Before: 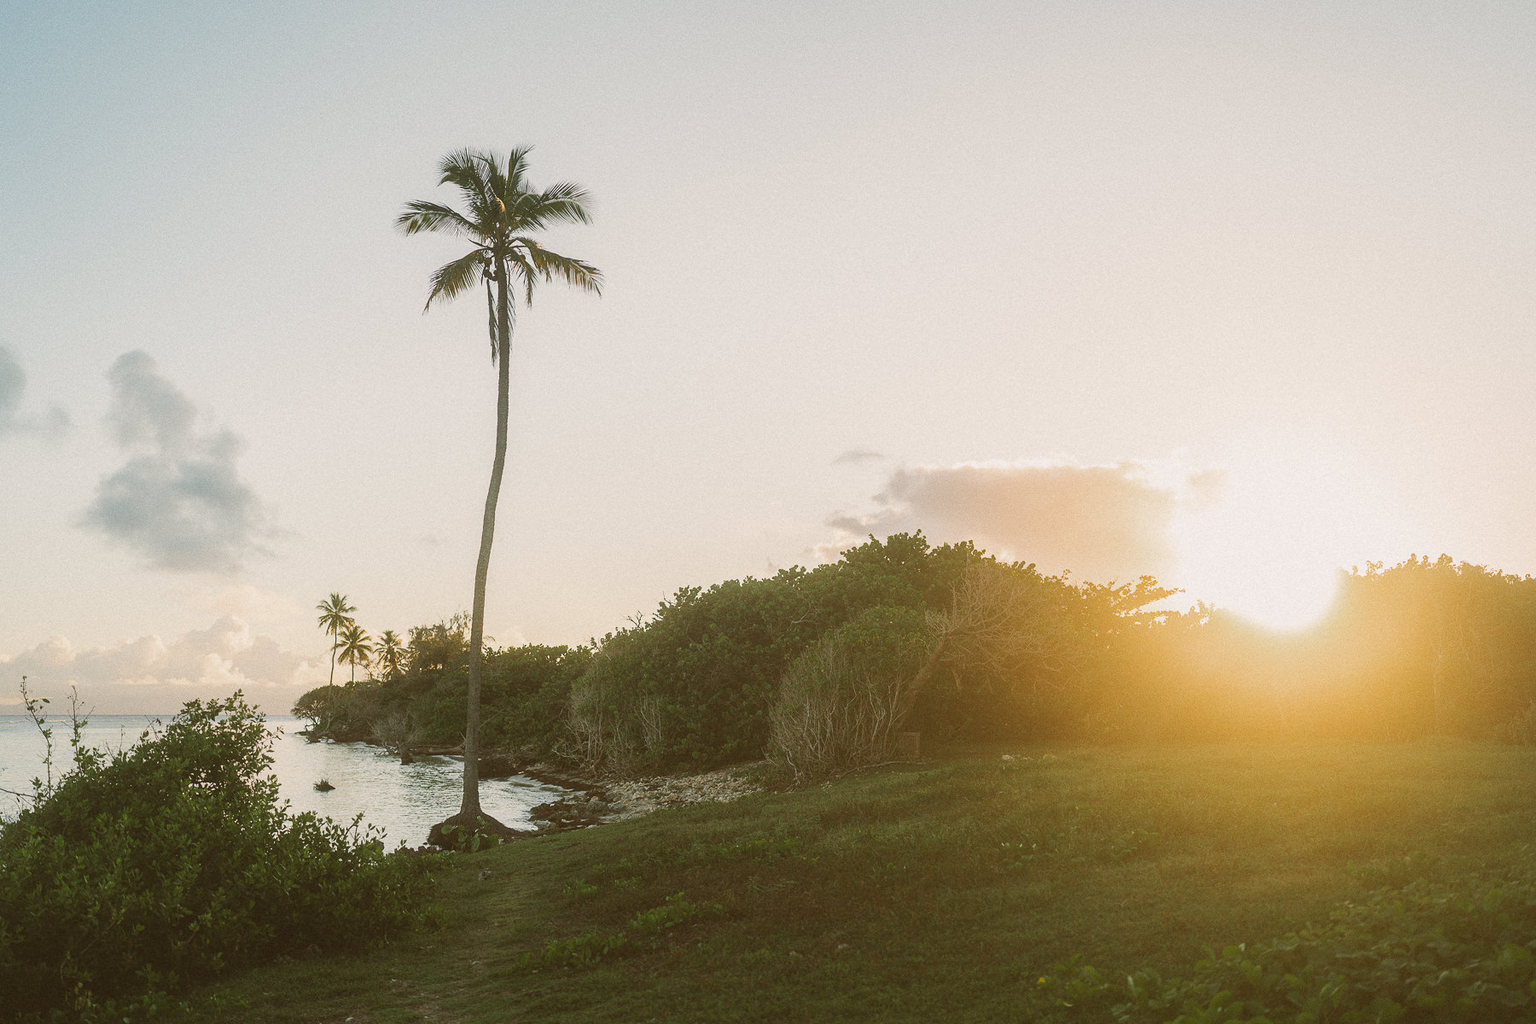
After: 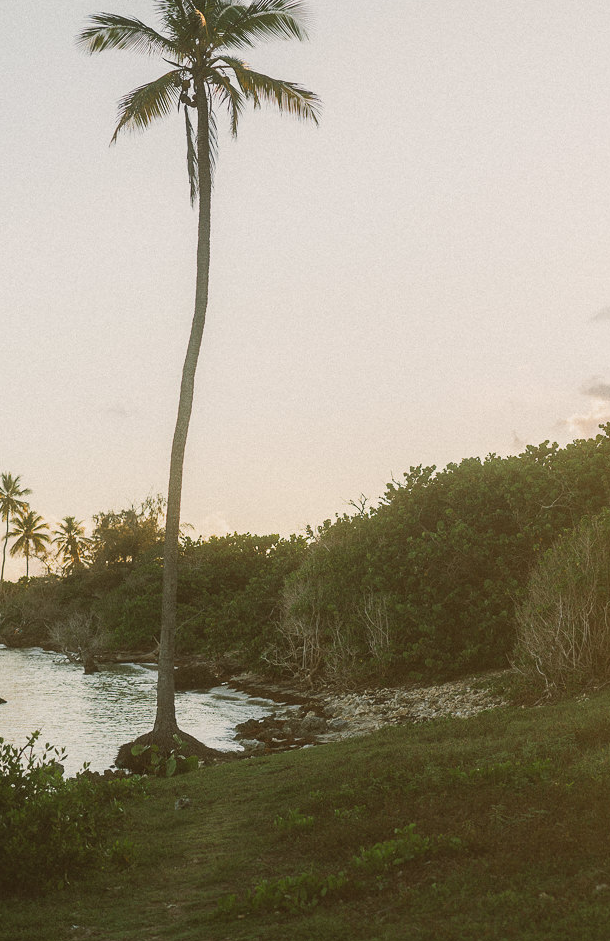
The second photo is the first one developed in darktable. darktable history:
crop and rotate: left 21.481%, top 18.548%, right 44.63%, bottom 2.972%
